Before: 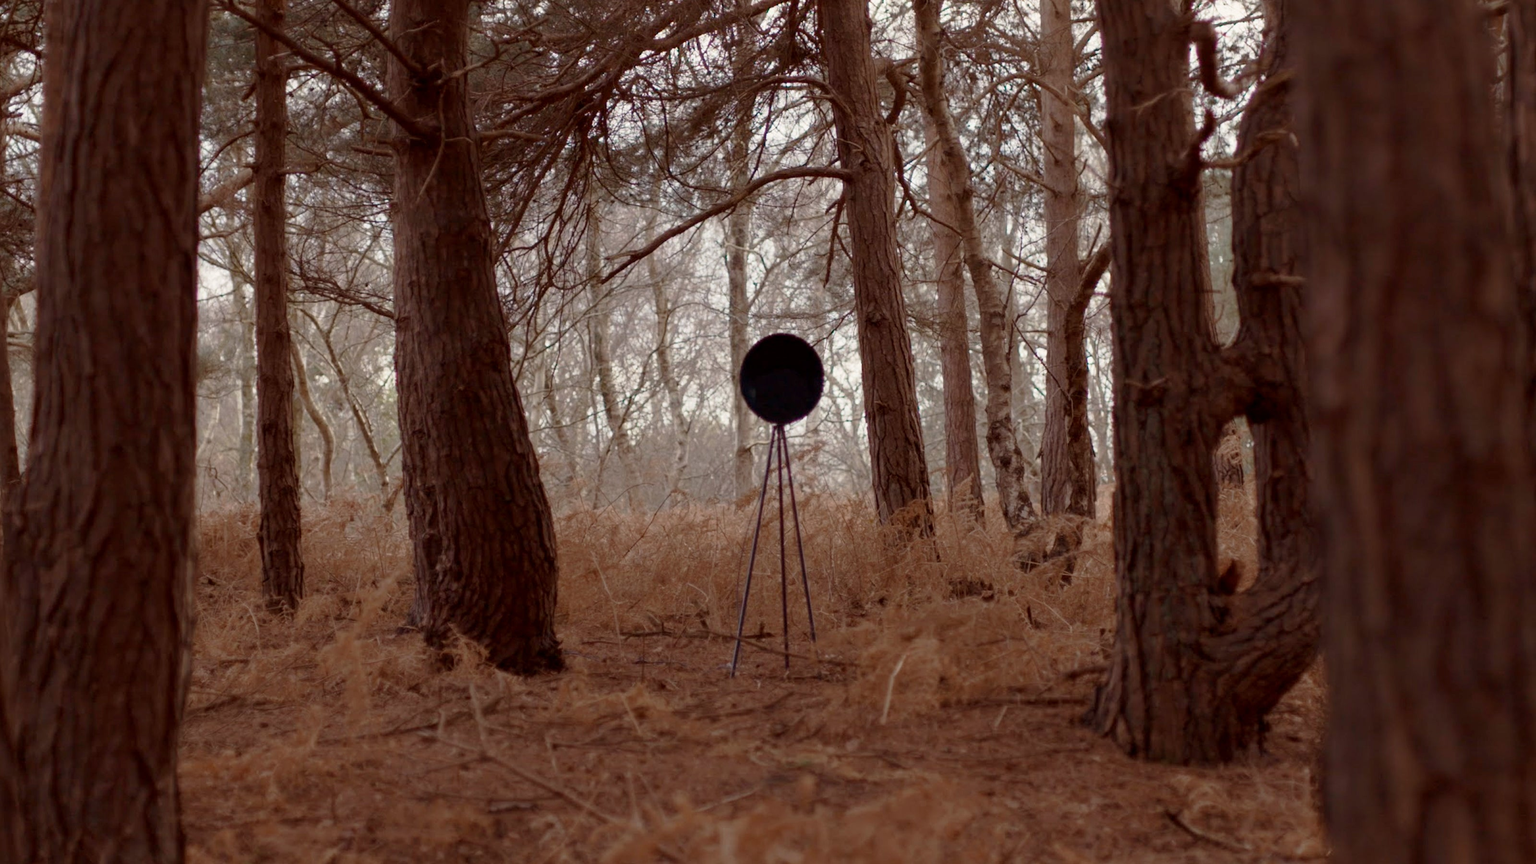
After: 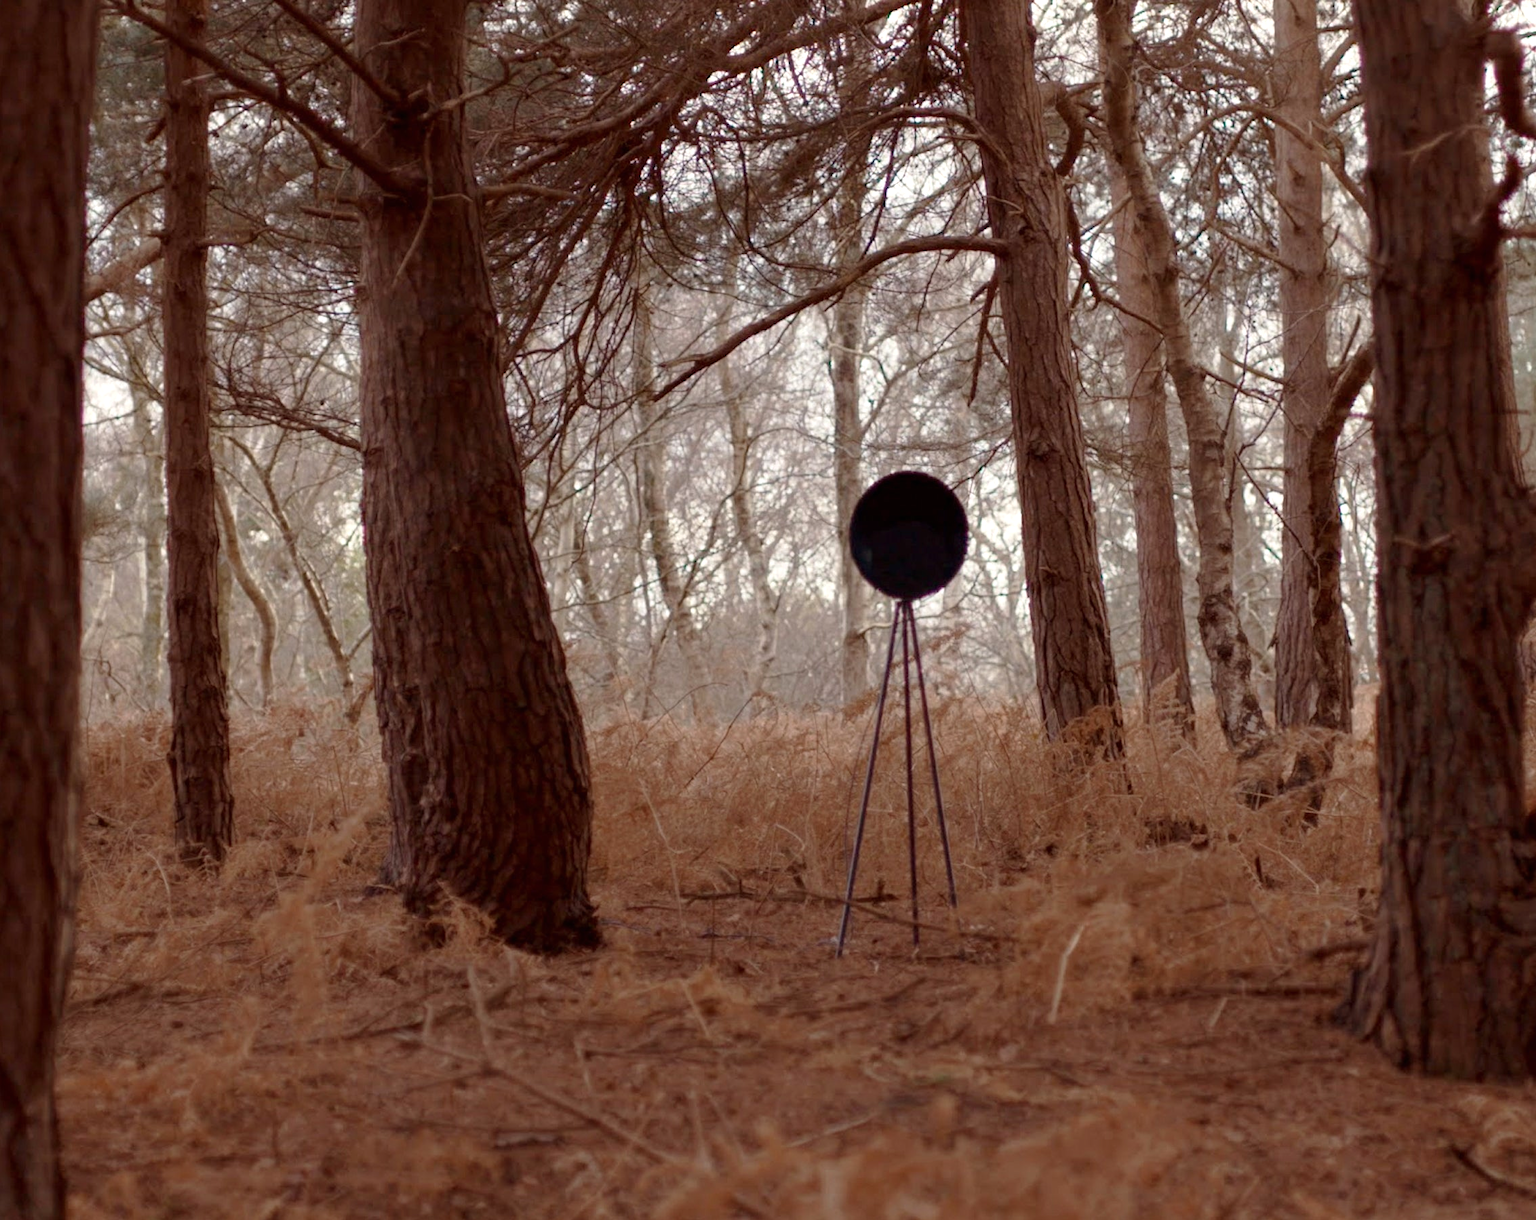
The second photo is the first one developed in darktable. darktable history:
crop and rotate: left 9.061%, right 20.142%
exposure: black level correction 0, exposure 0.3 EV, compensate highlight preservation false
